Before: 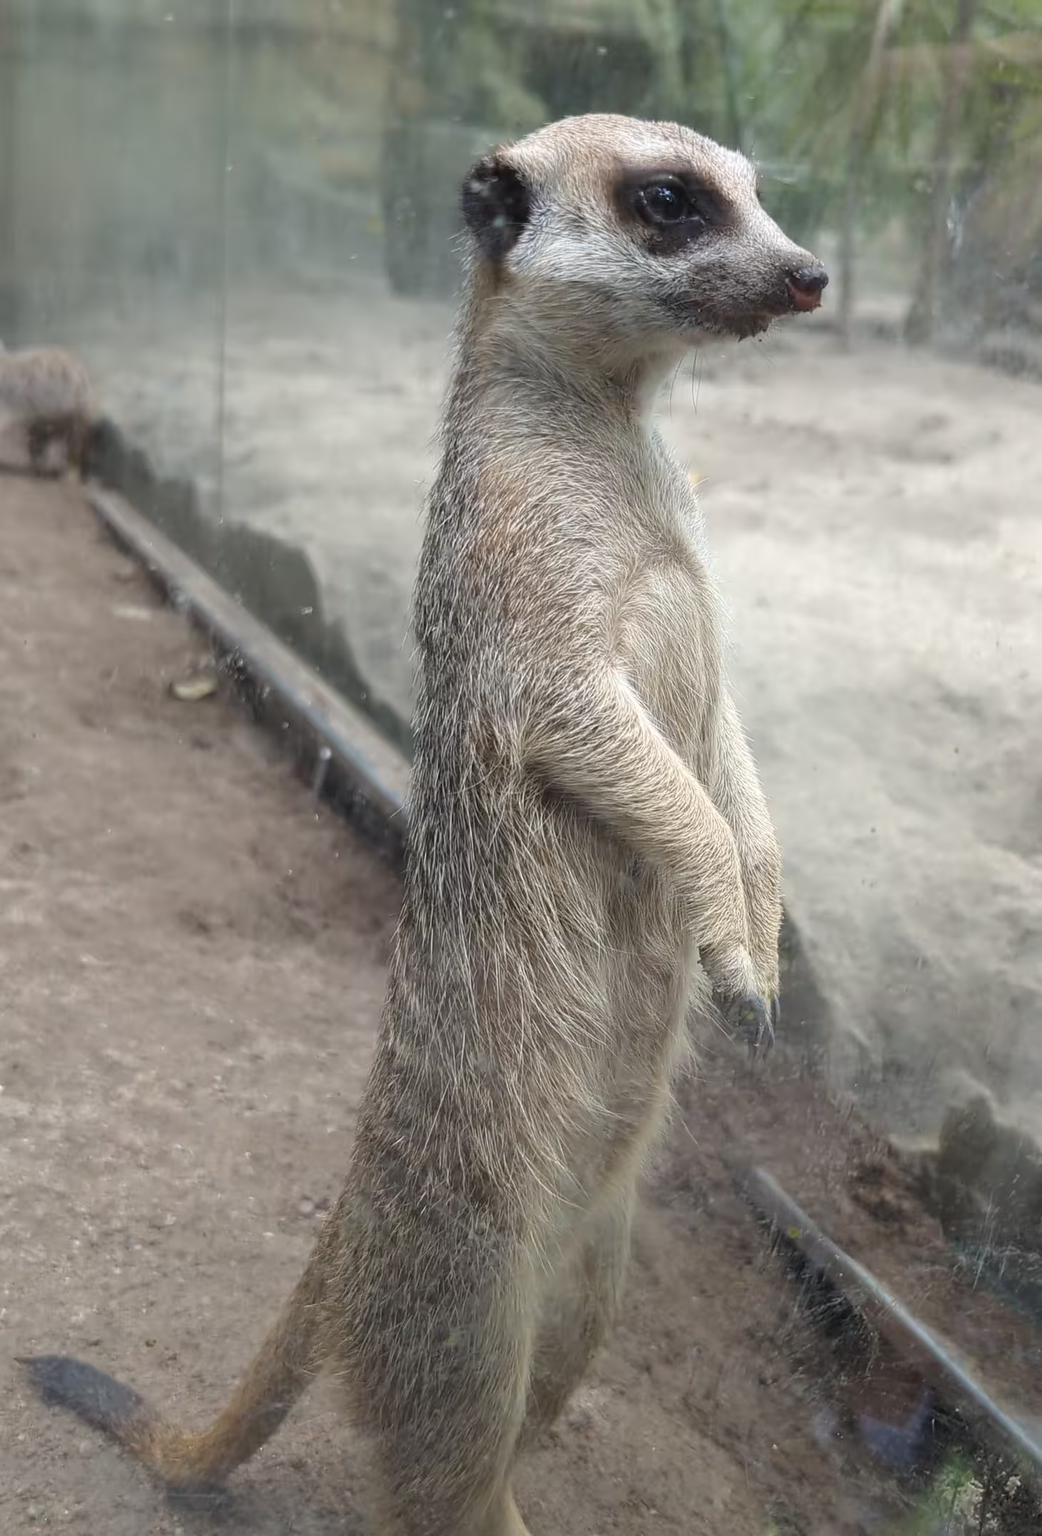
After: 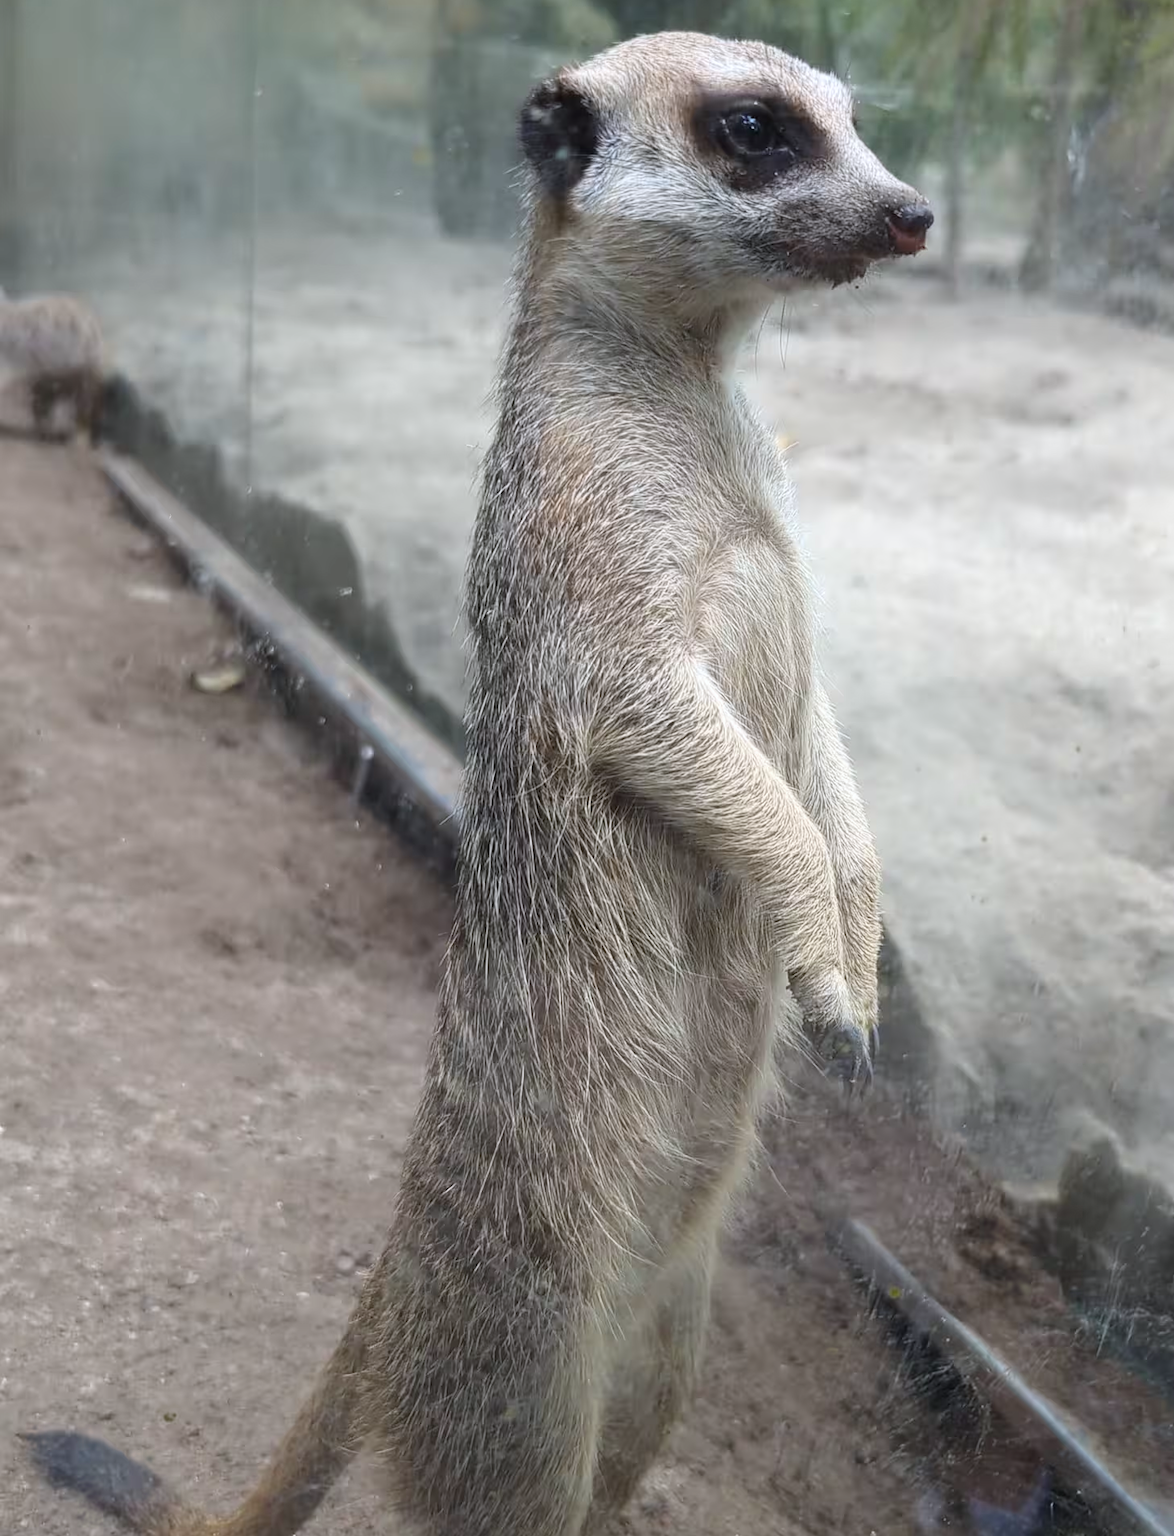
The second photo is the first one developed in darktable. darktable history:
color balance rgb: perceptual saturation grading › global saturation 20%, global vibrance 20%
crop and rotate: top 5.609%, bottom 5.609%
contrast brightness saturation: contrast 0.11, saturation -0.17
white balance: red 0.983, blue 1.036
